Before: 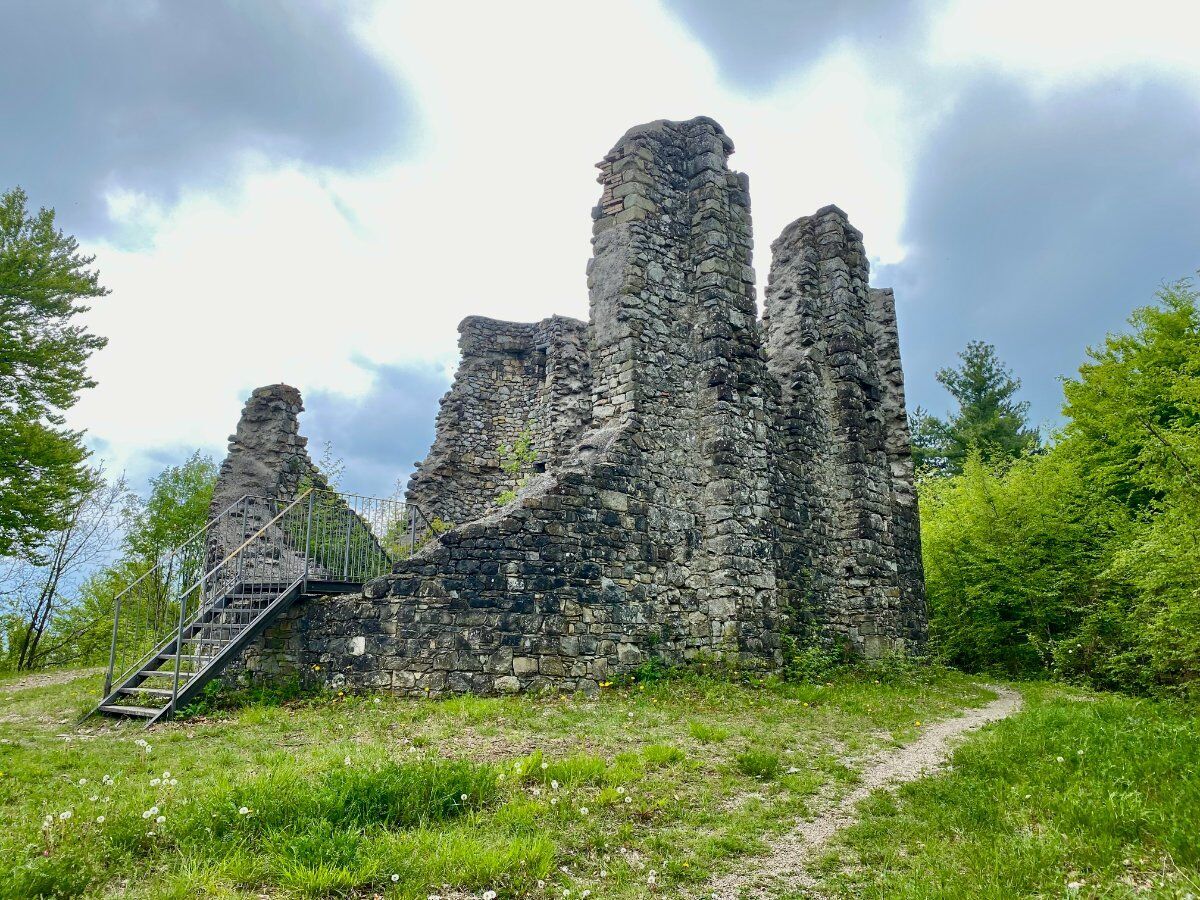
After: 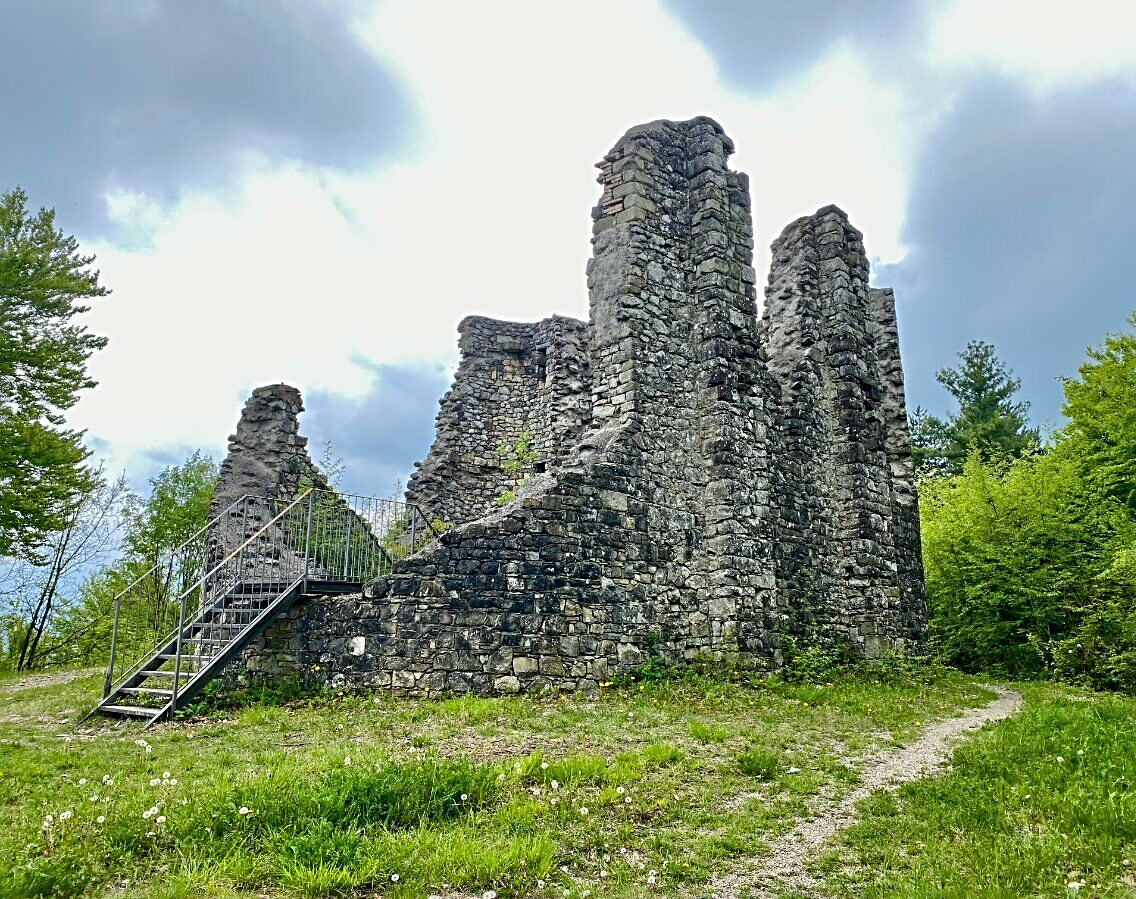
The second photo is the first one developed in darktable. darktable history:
sharpen: radius 3.971
crop and rotate: left 0%, right 5.315%
